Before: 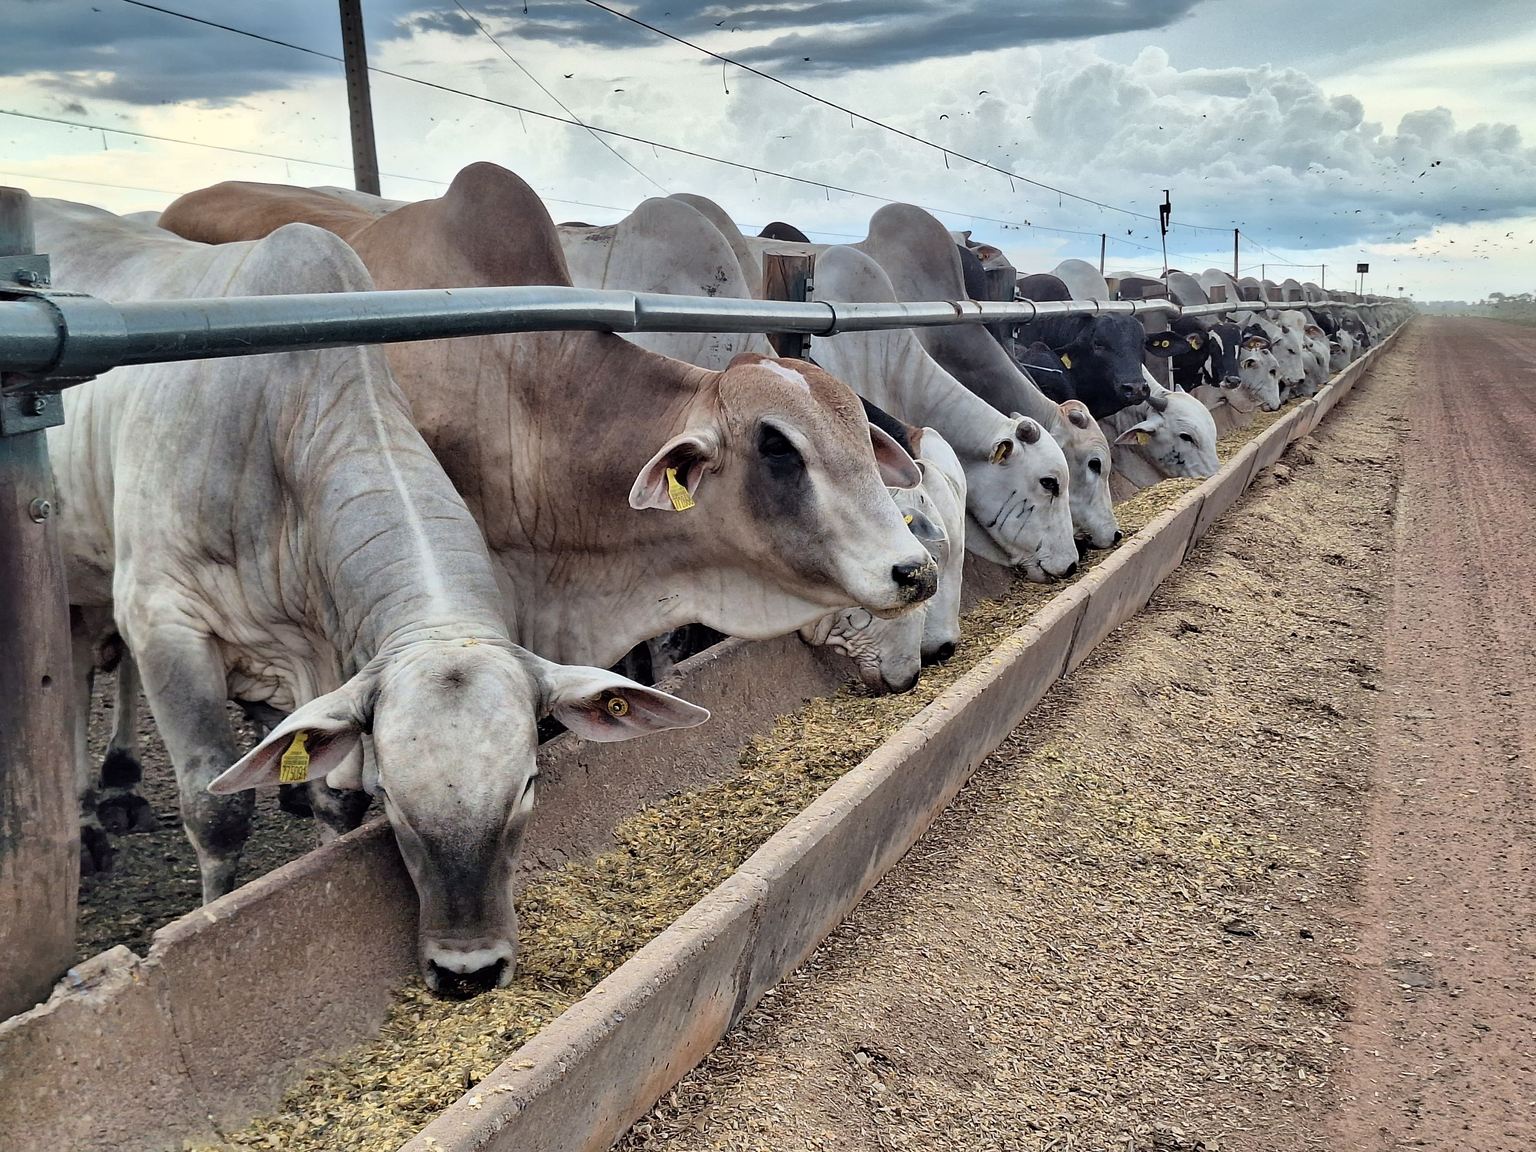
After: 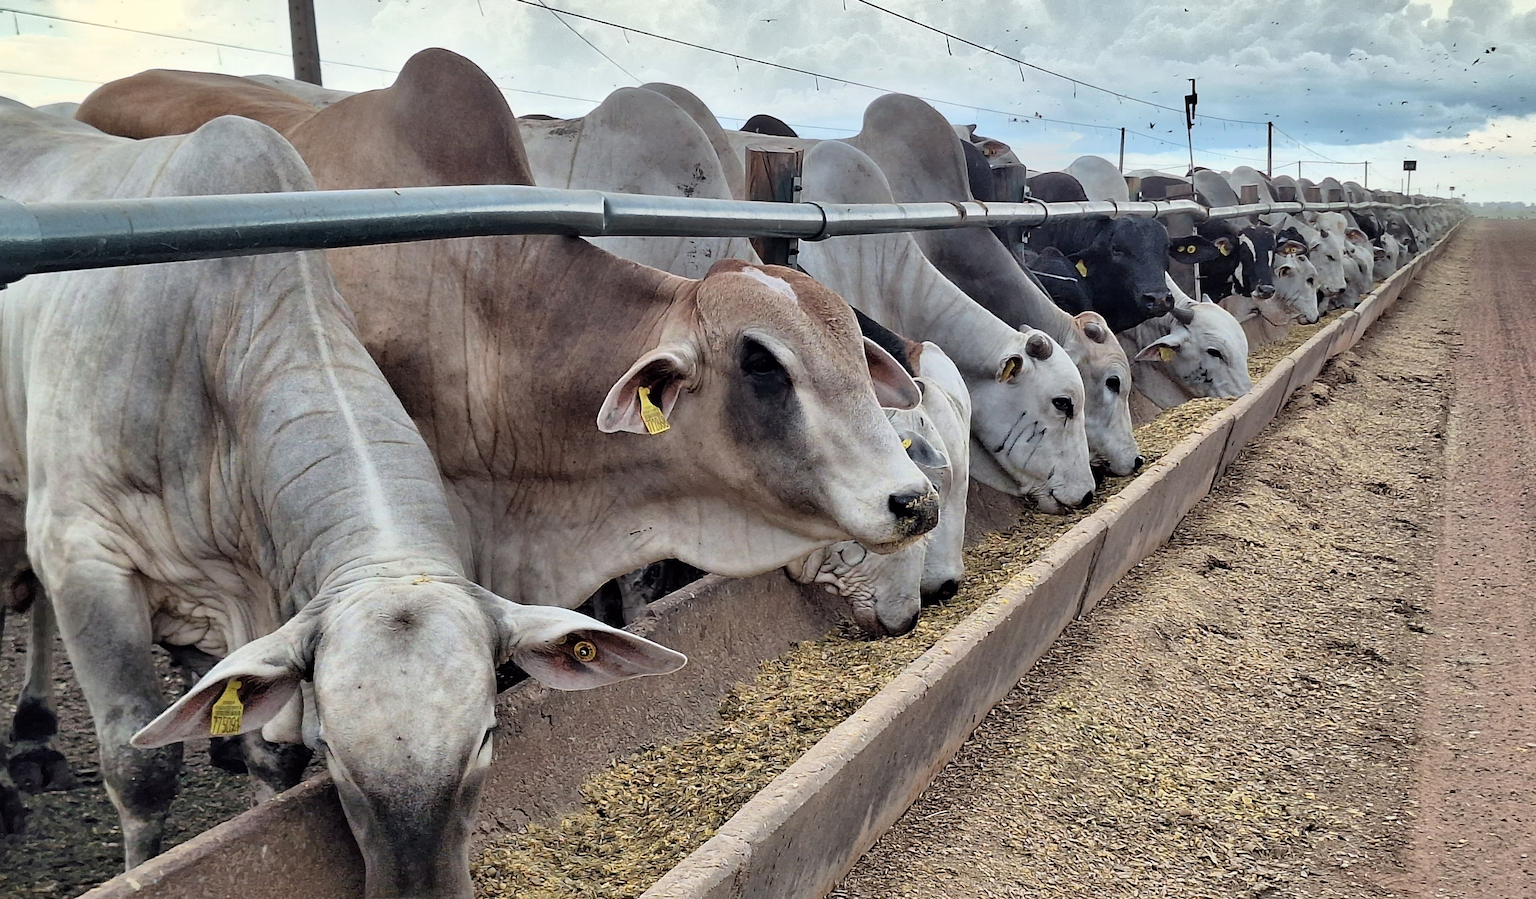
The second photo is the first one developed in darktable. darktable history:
crop: left 5.863%, top 10.329%, right 3.823%, bottom 19.155%
